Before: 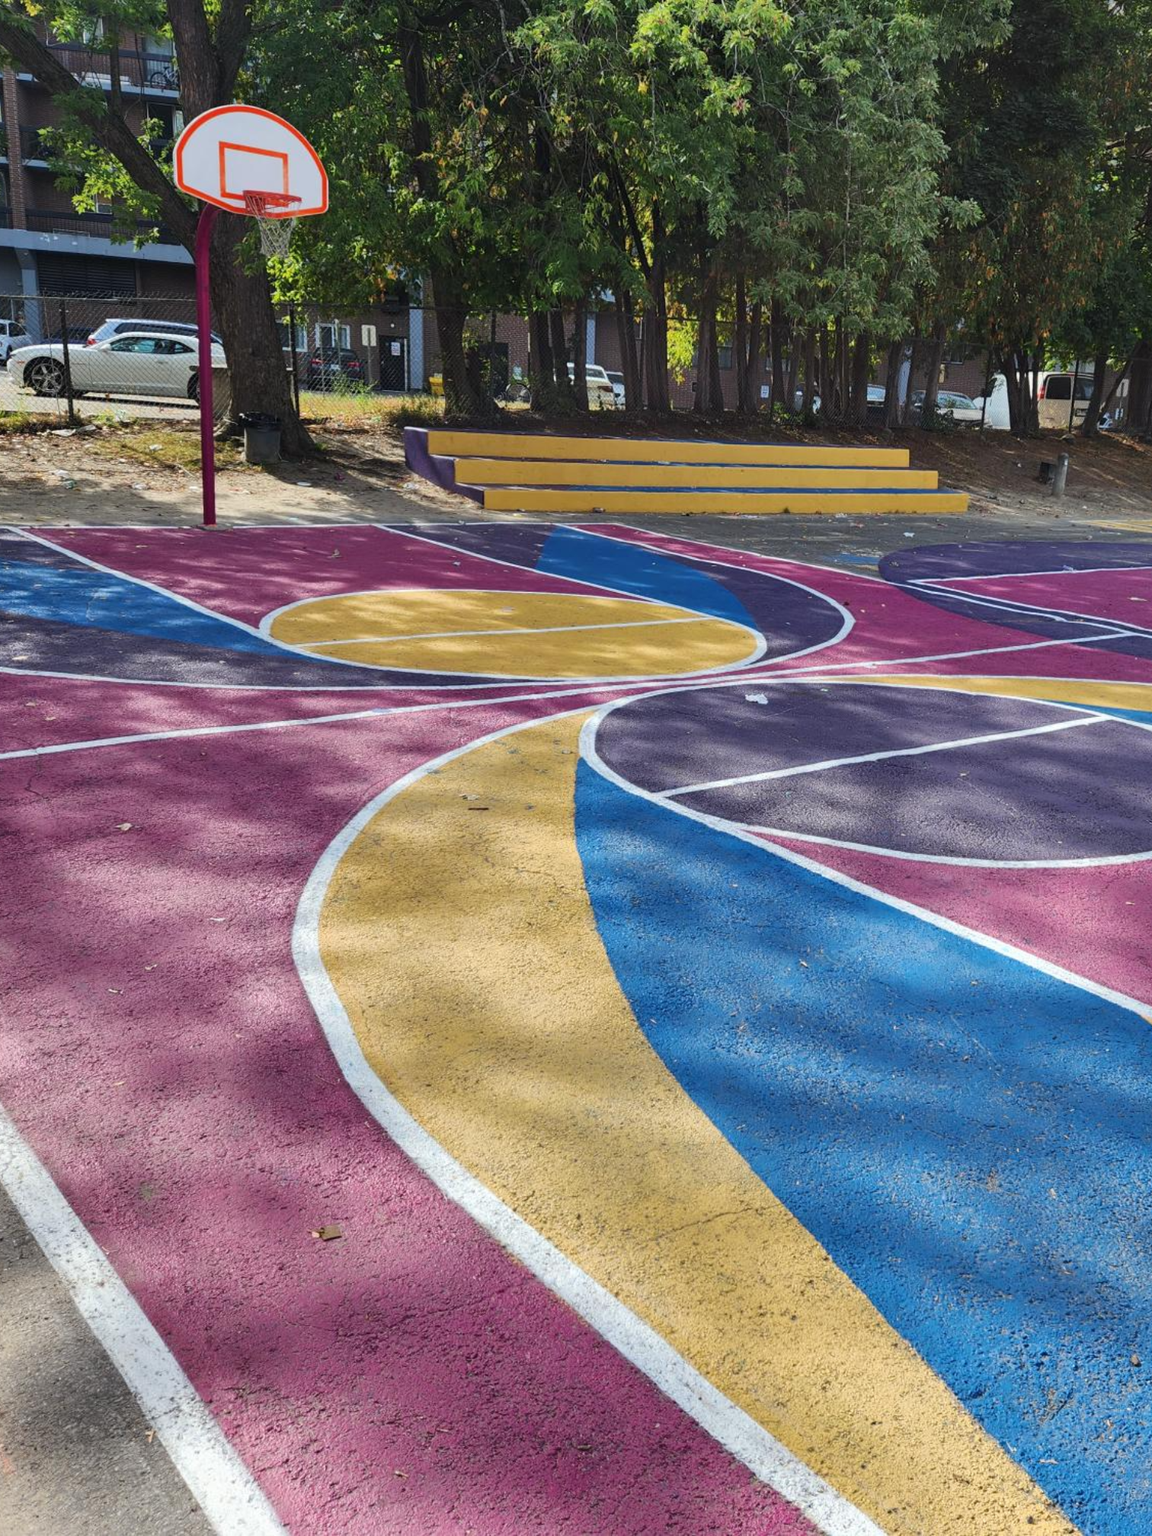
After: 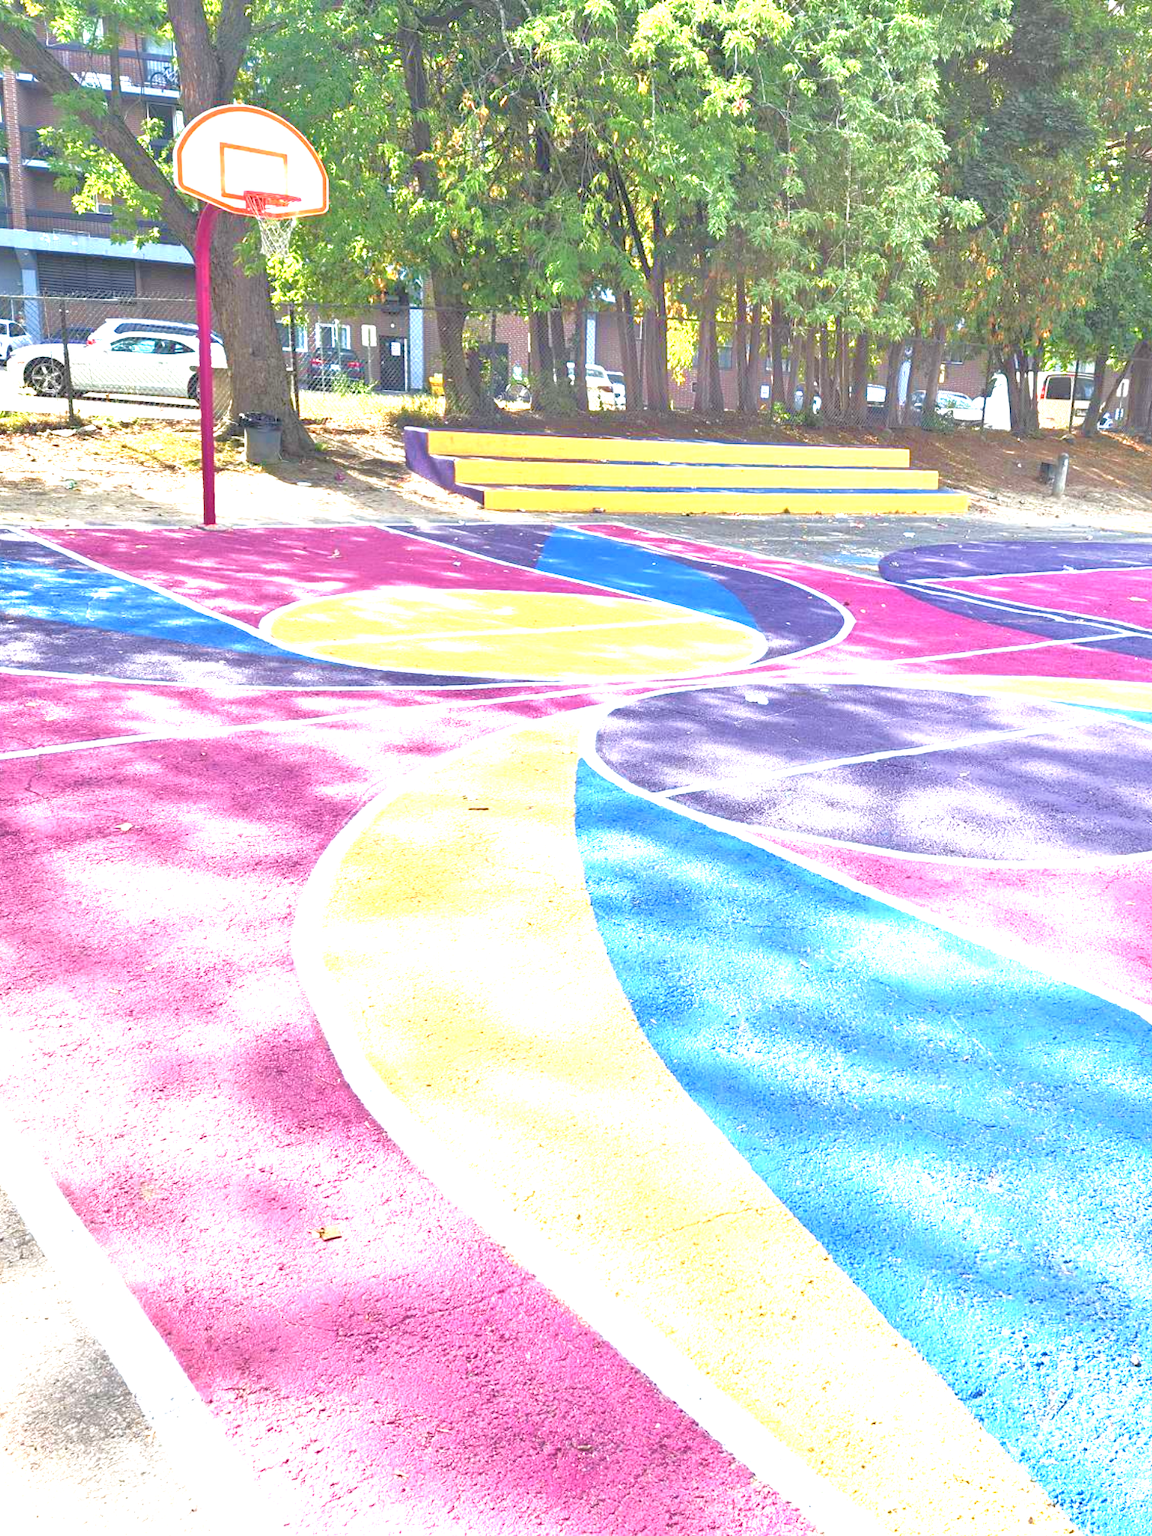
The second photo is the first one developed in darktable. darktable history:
exposure: exposure 2.207 EV, compensate highlight preservation false
velvia: strength 21.76%
tone equalizer: -7 EV 0.15 EV, -6 EV 0.6 EV, -5 EV 1.15 EV, -4 EV 1.33 EV, -3 EV 1.15 EV, -2 EV 0.6 EV, -1 EV 0.15 EV, mask exposure compensation -0.5 EV
